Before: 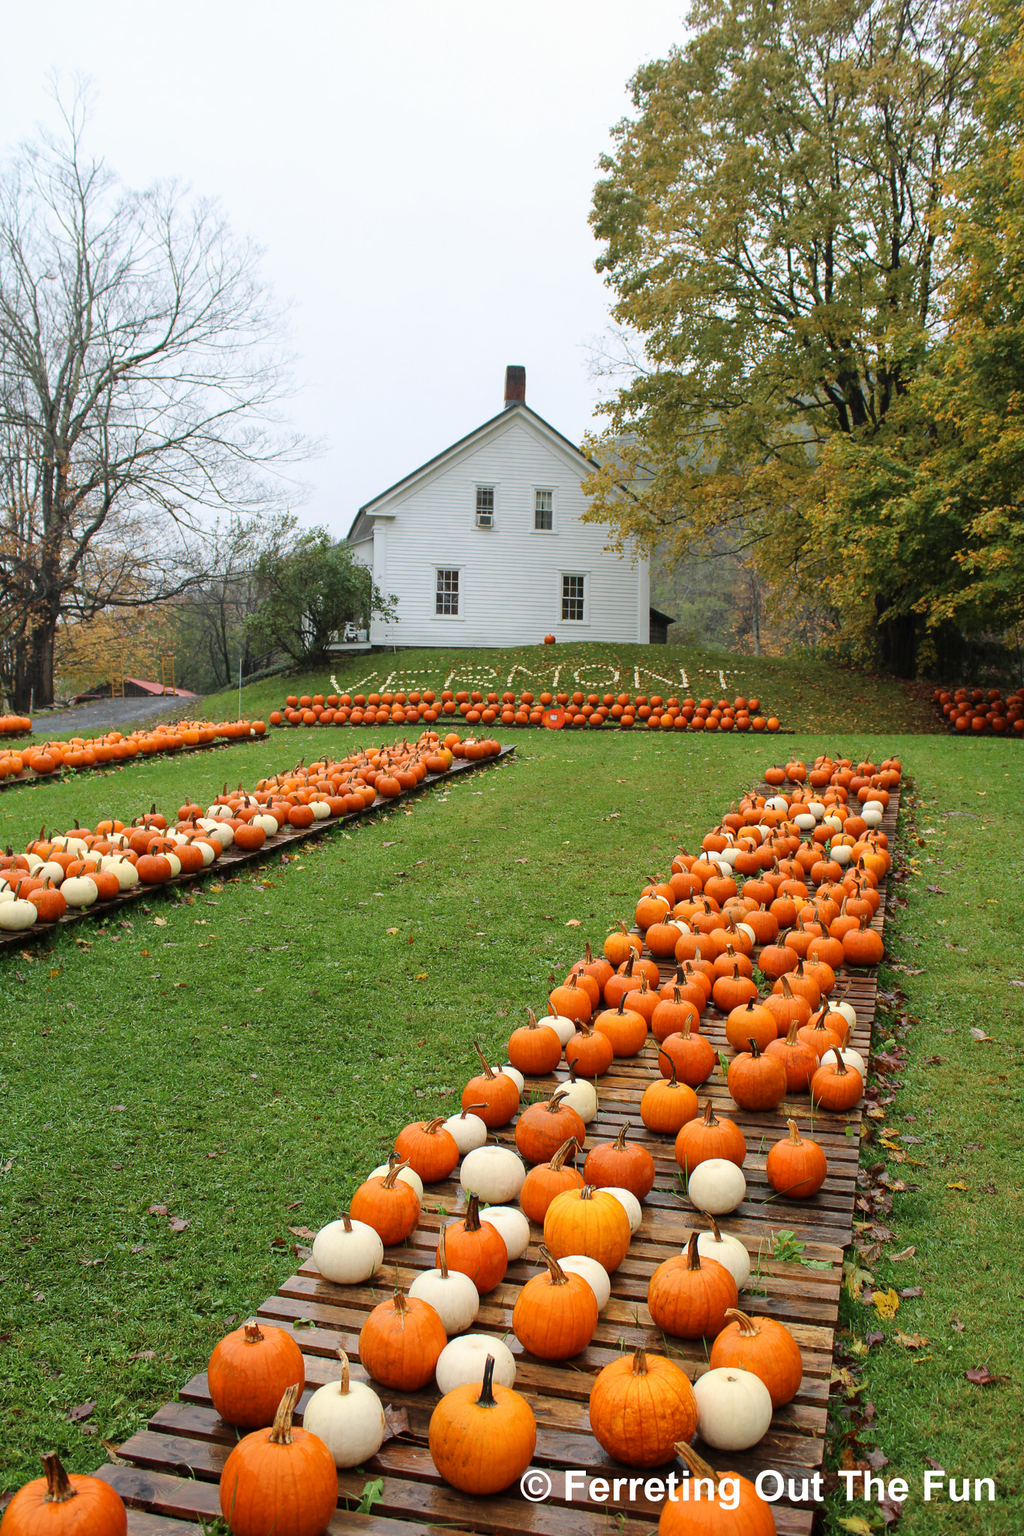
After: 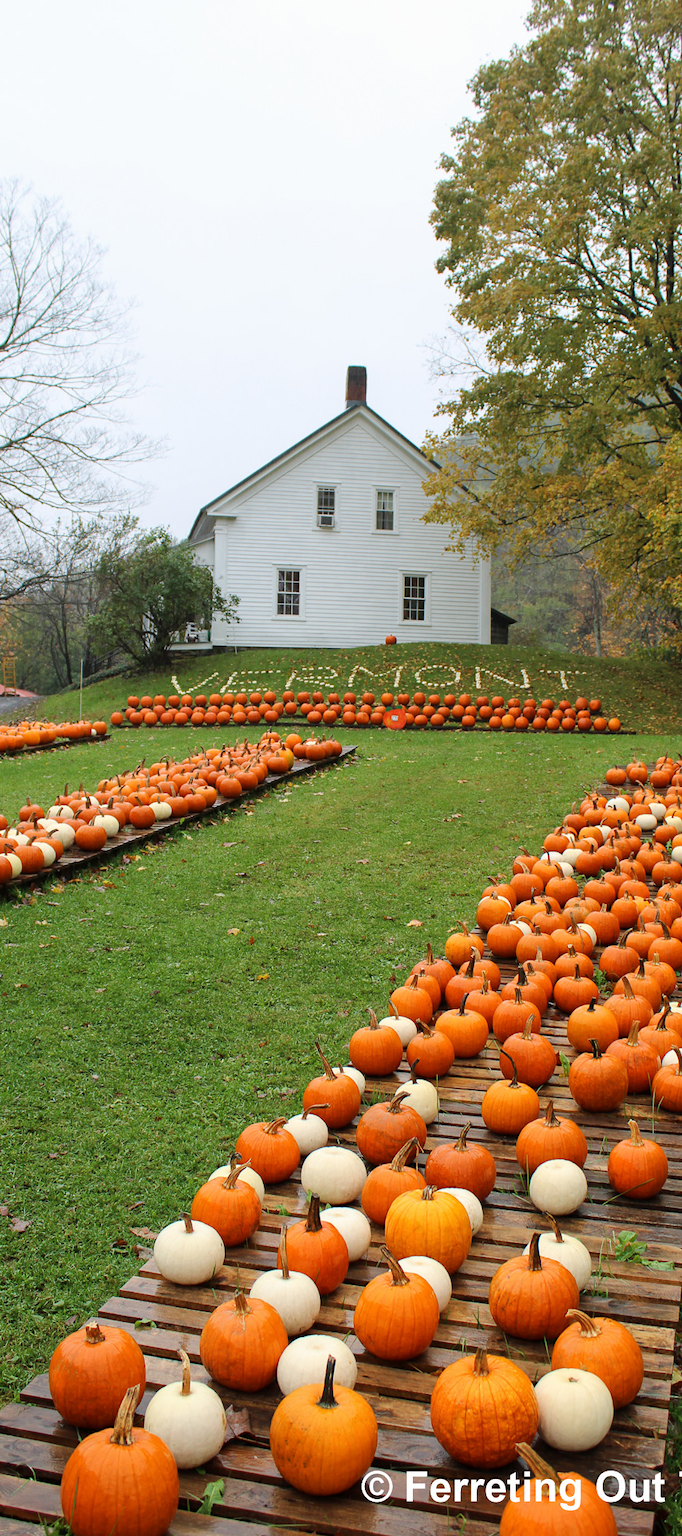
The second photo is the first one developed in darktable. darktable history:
crop and rotate: left 15.556%, right 17.784%
